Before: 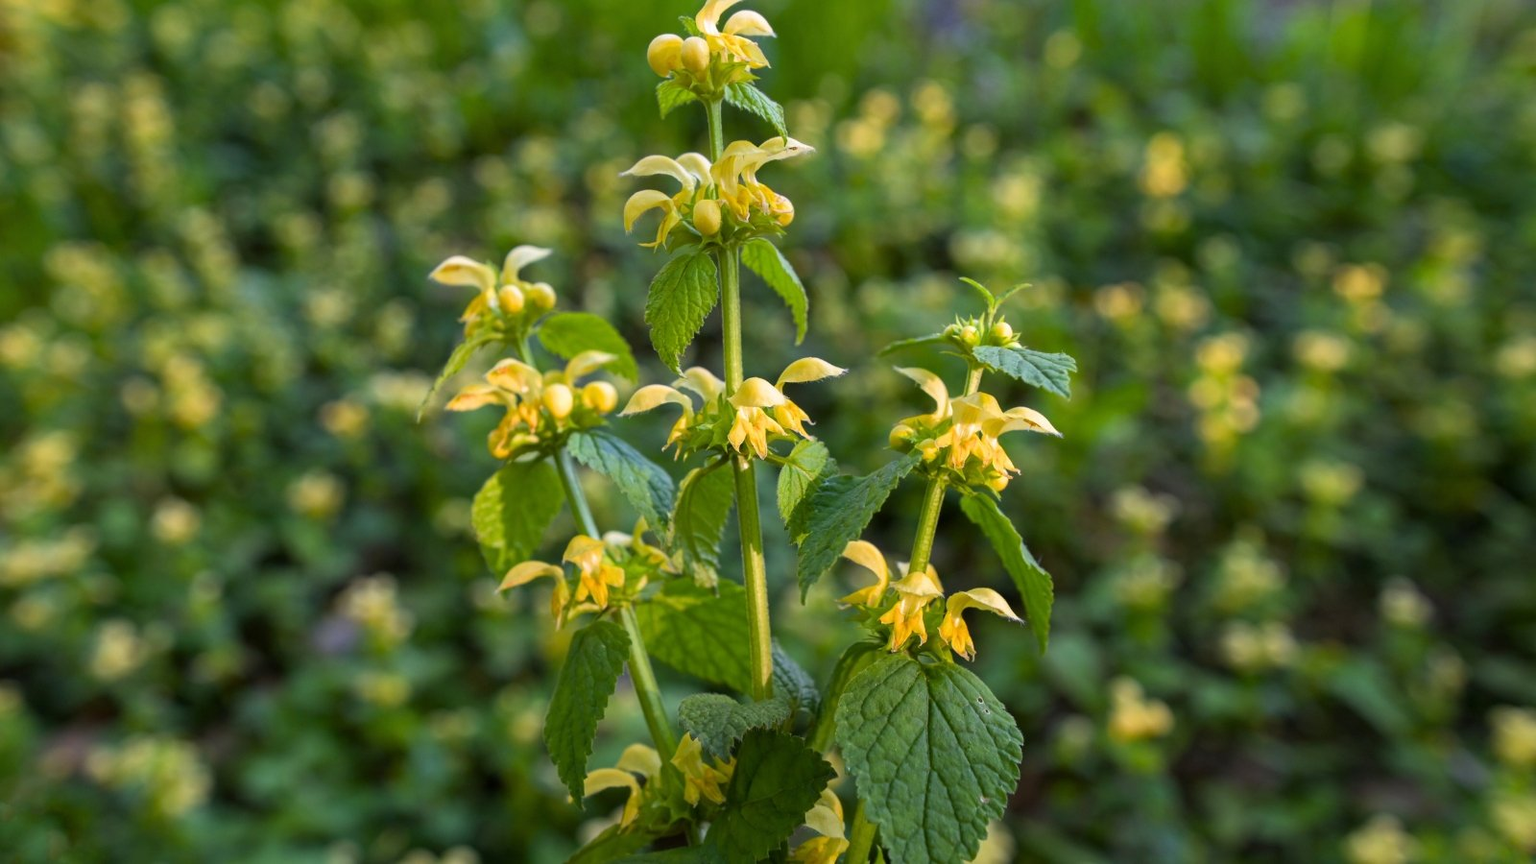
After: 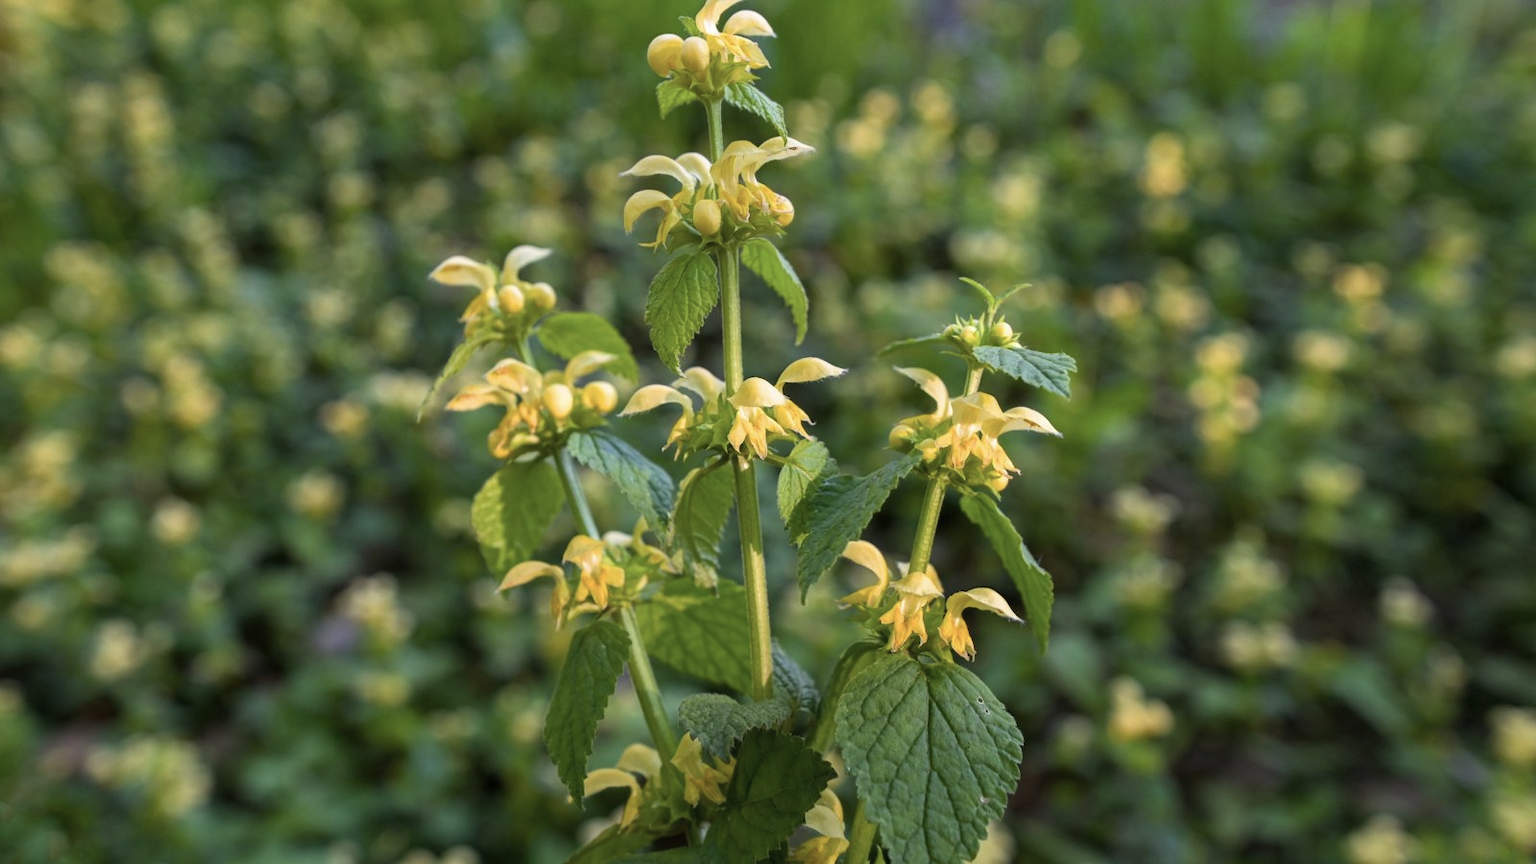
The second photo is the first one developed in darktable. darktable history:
color correction: highlights b* 0.044, saturation 0.774
